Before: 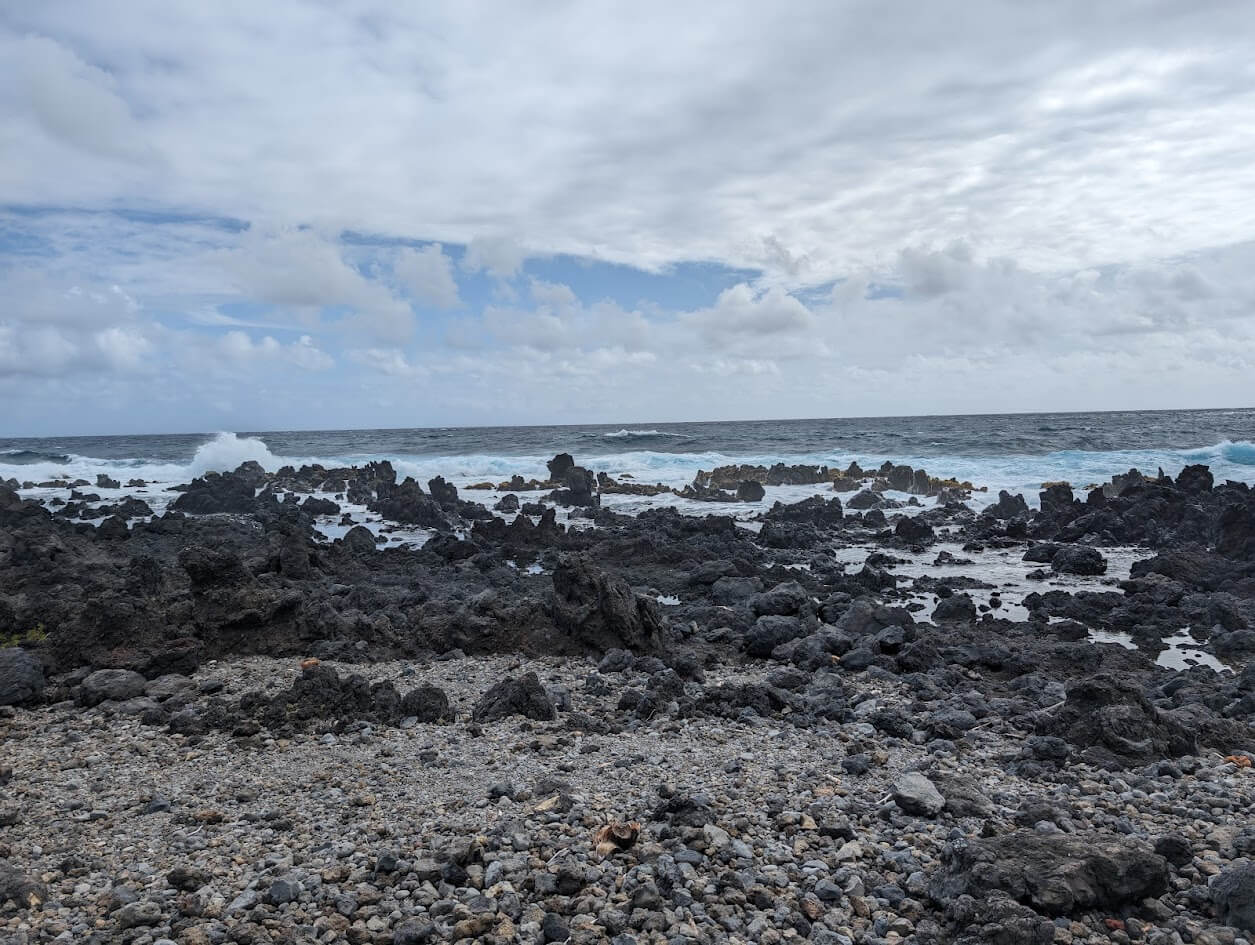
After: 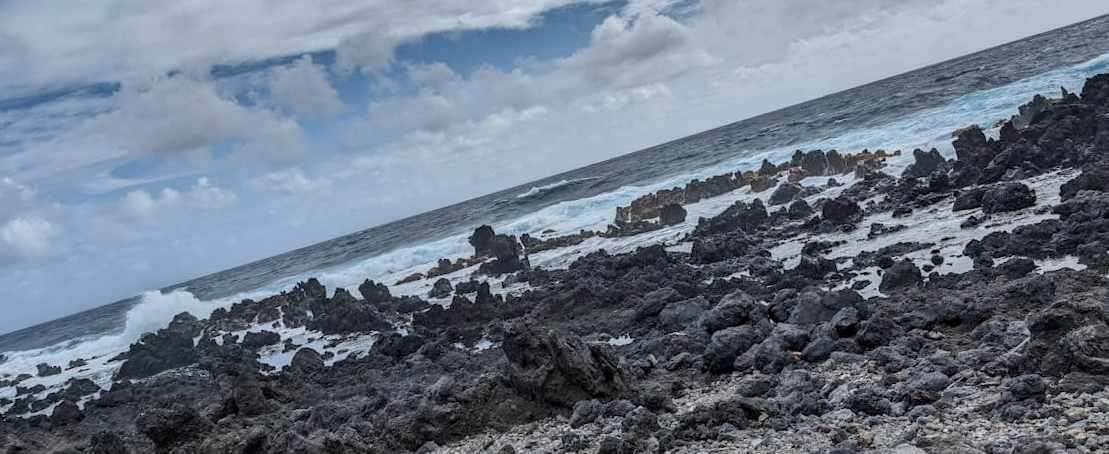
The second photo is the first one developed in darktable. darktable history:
local contrast: detail 117%
rotate and perspective: rotation -14.8°, crop left 0.1, crop right 0.903, crop top 0.25, crop bottom 0.748
shadows and highlights: radius 100.41, shadows 50.55, highlights -64.36, highlights color adjustment 49.82%, soften with gaussian
crop and rotate: left 2.991%, top 13.302%, right 1.981%, bottom 12.636%
